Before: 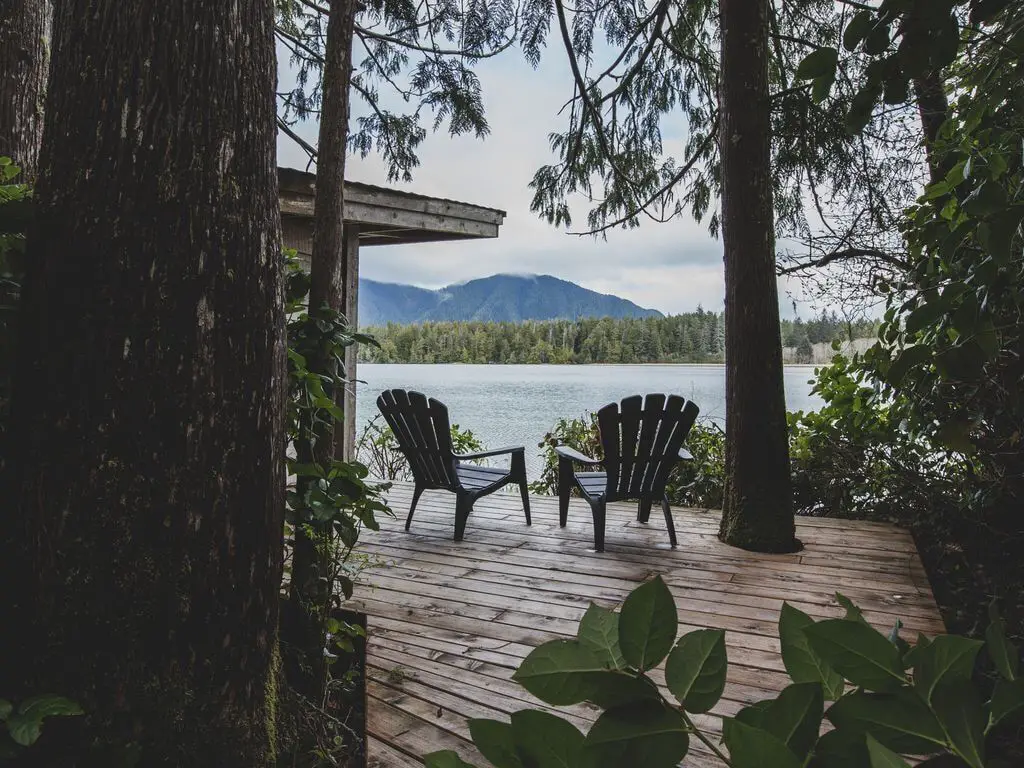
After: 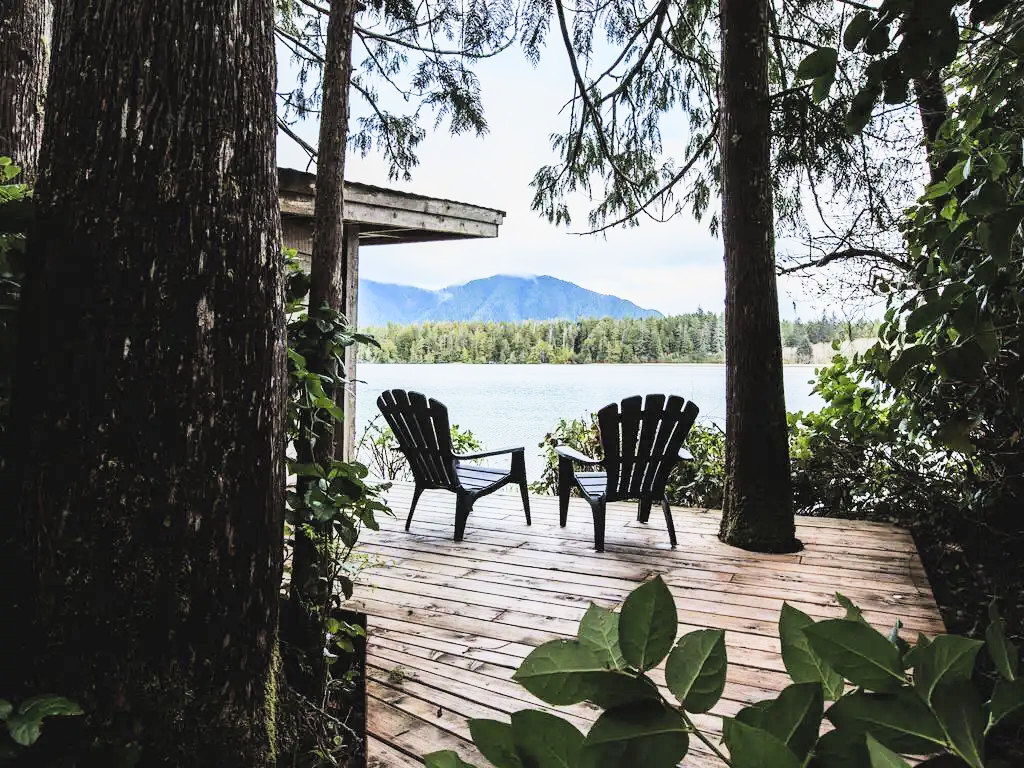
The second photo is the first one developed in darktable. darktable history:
filmic rgb: black relative exposure -5 EV, hardness 2.88, contrast 1.3, highlights saturation mix -30%
contrast brightness saturation: contrast 0.2, brightness 0.16, saturation 0.22
exposure: black level correction 0, exposure 0.9 EV, compensate highlight preservation false
